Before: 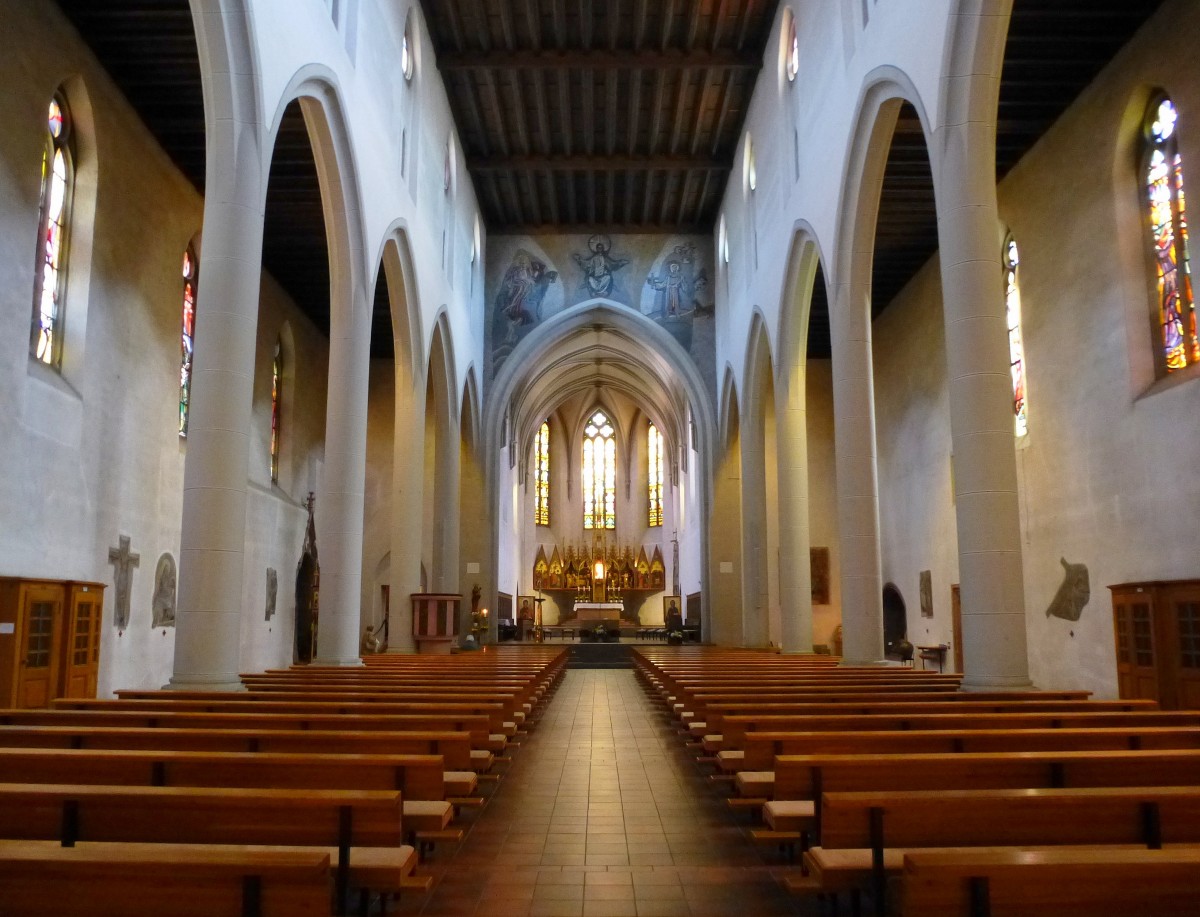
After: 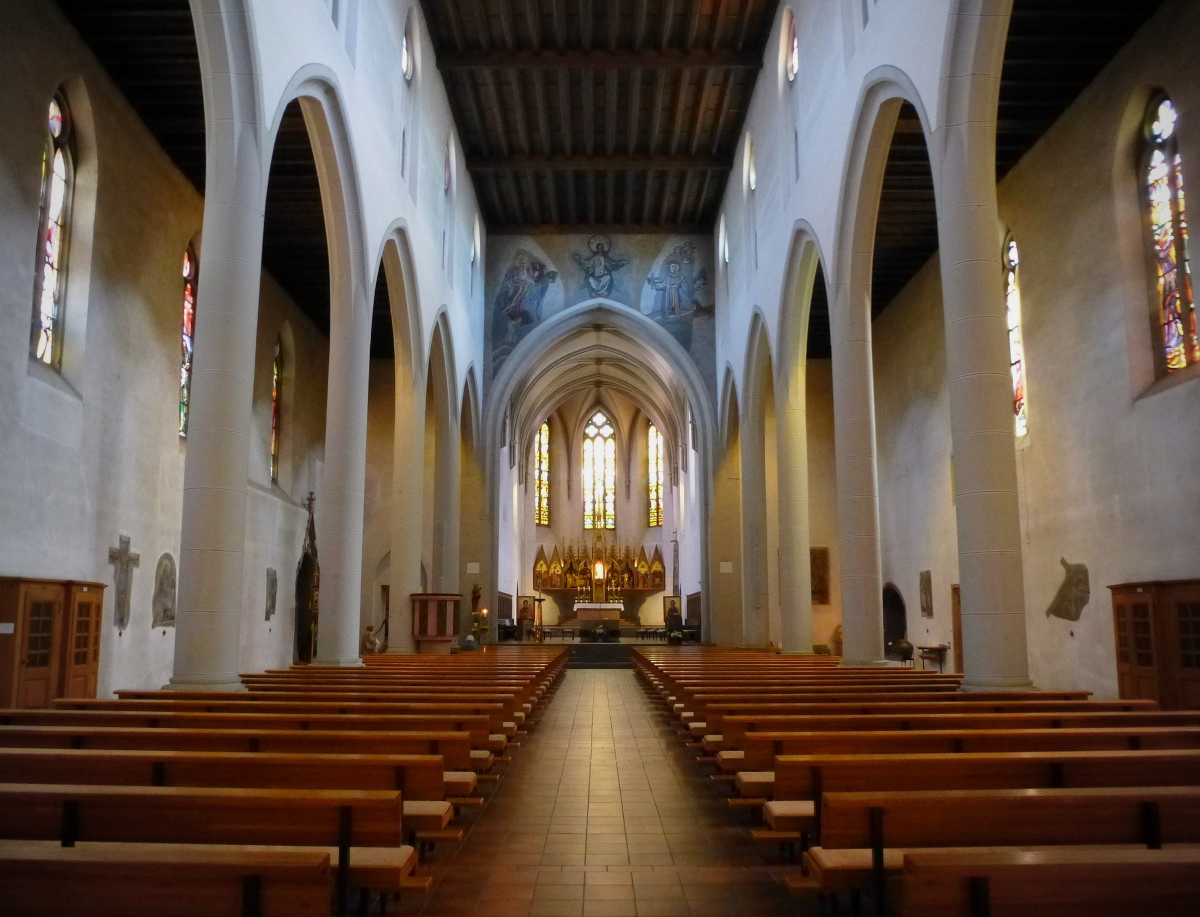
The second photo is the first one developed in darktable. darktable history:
vignetting: on, module defaults
exposure: exposure -0.177 EV, compensate highlight preservation false
